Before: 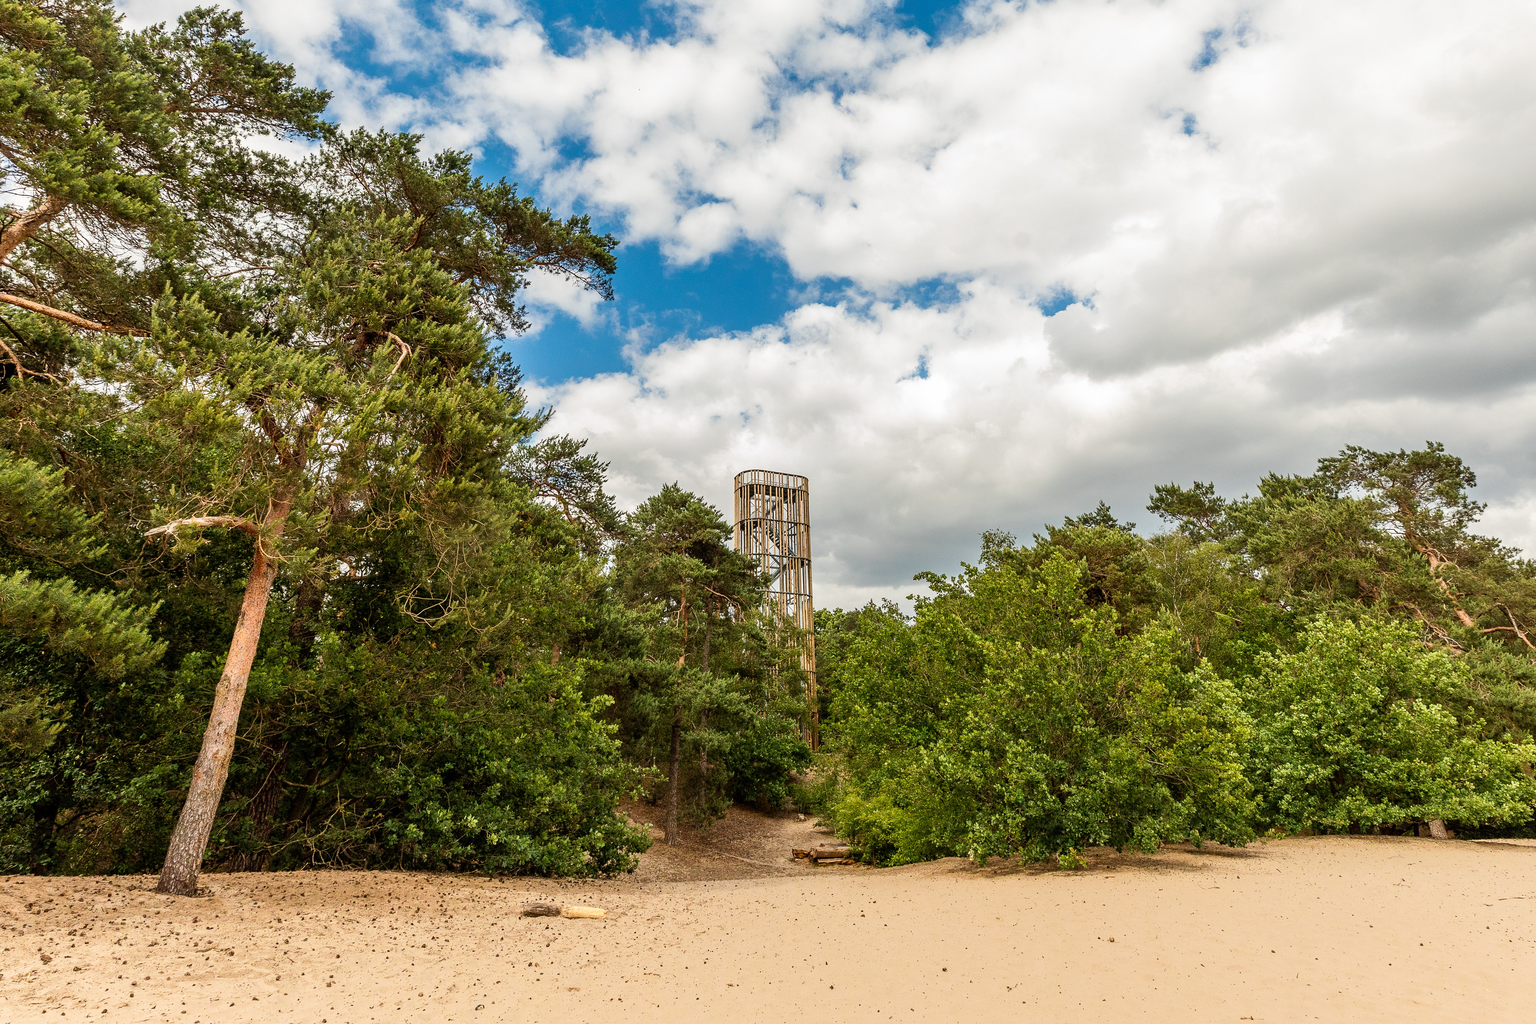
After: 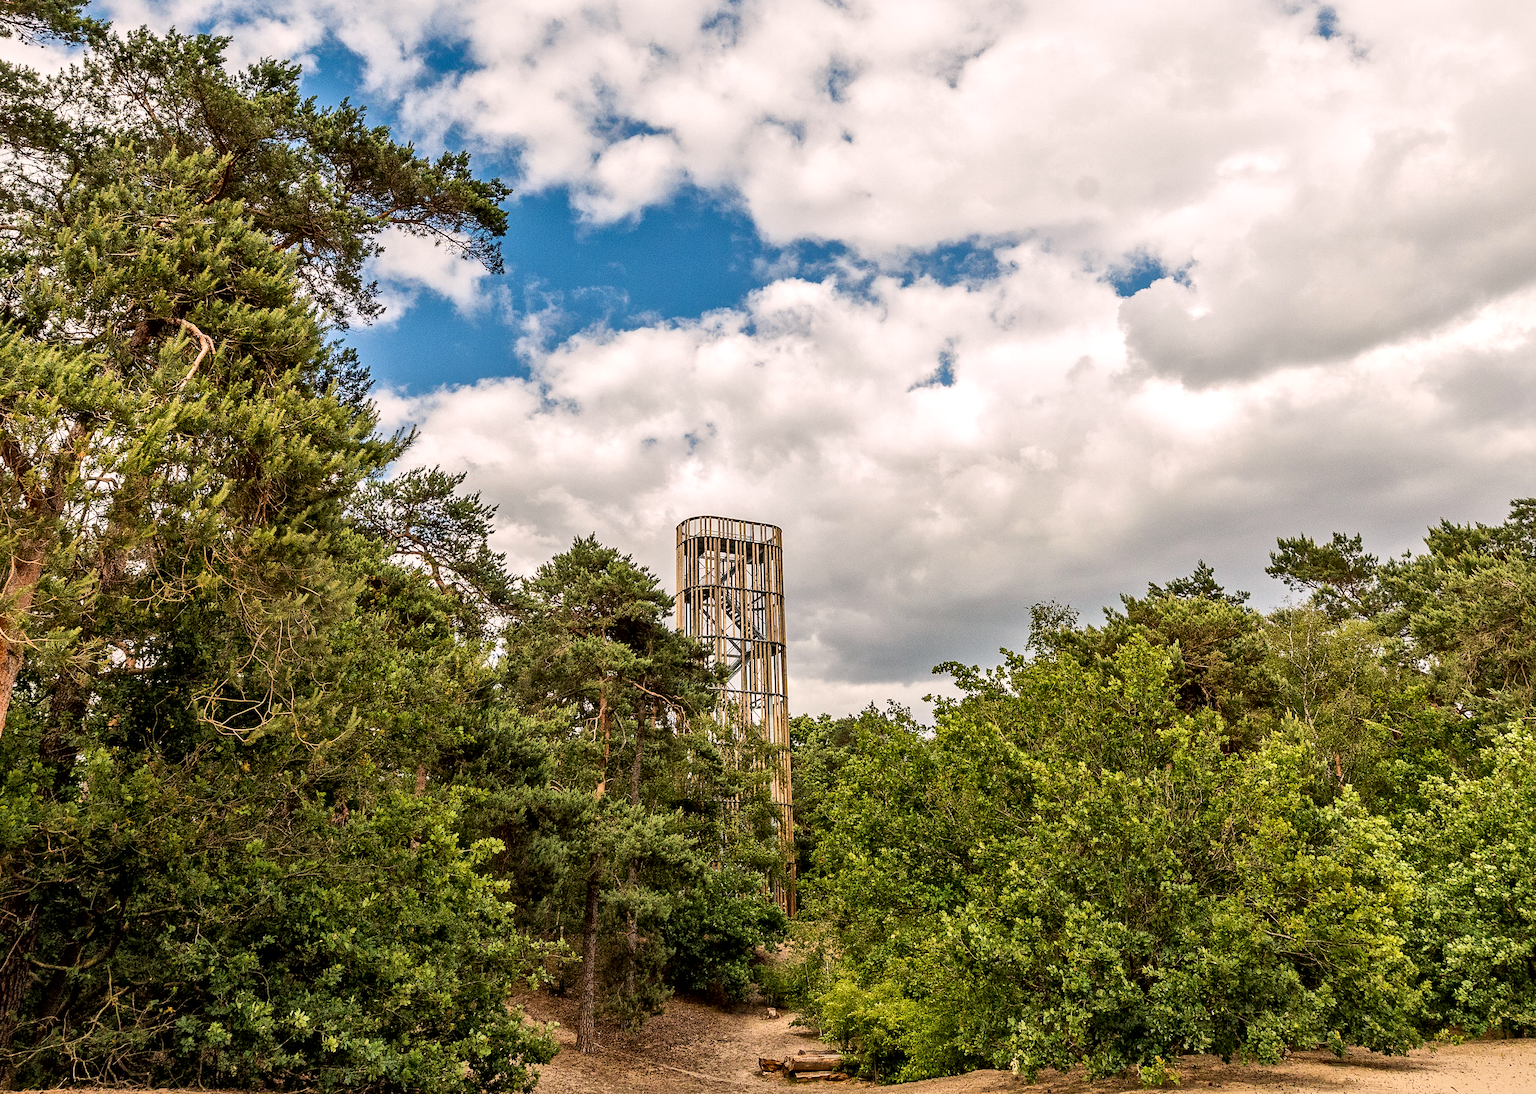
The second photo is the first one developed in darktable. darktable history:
local contrast: mode bilateral grid, contrast 20, coarseness 50, detail 171%, midtone range 0.2
white balance: red 0.988, blue 1.017
crop and rotate: left 17.046%, top 10.659%, right 12.989%, bottom 14.553%
color correction: highlights a* 5.81, highlights b* 4.84
